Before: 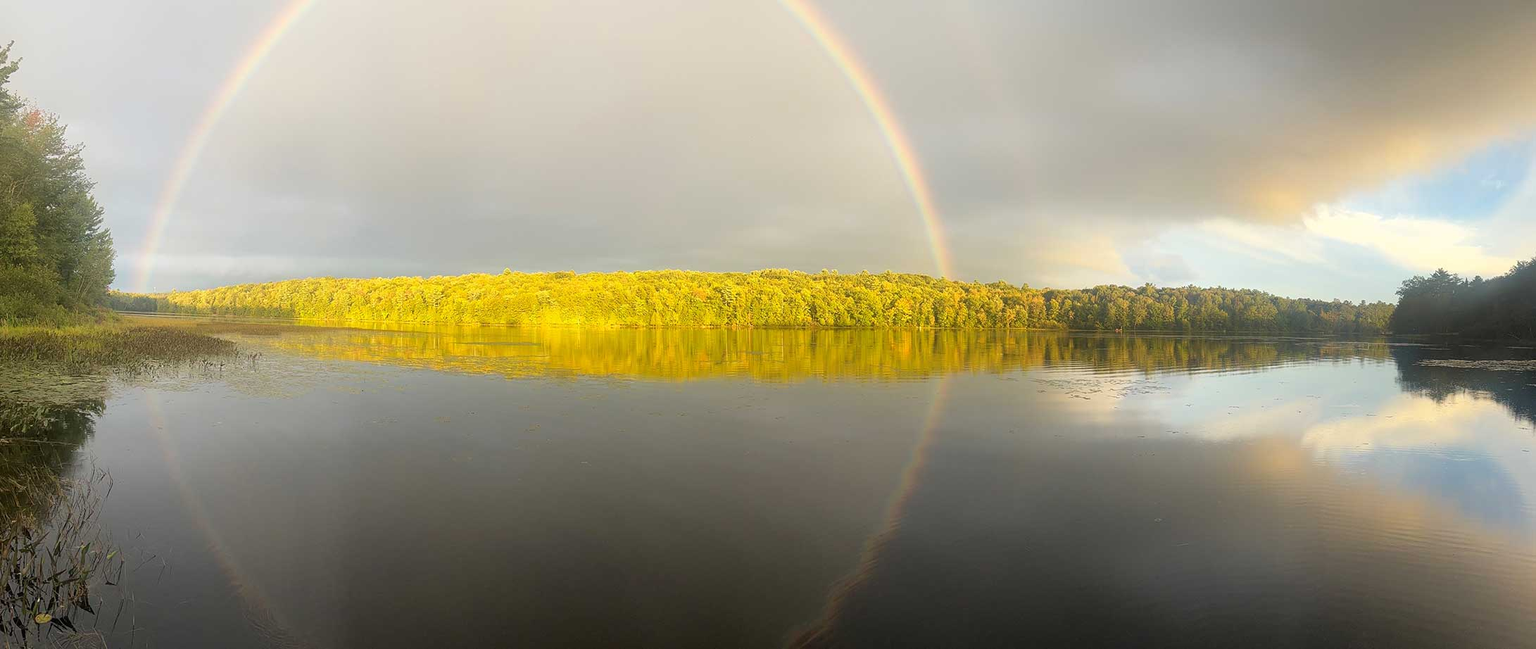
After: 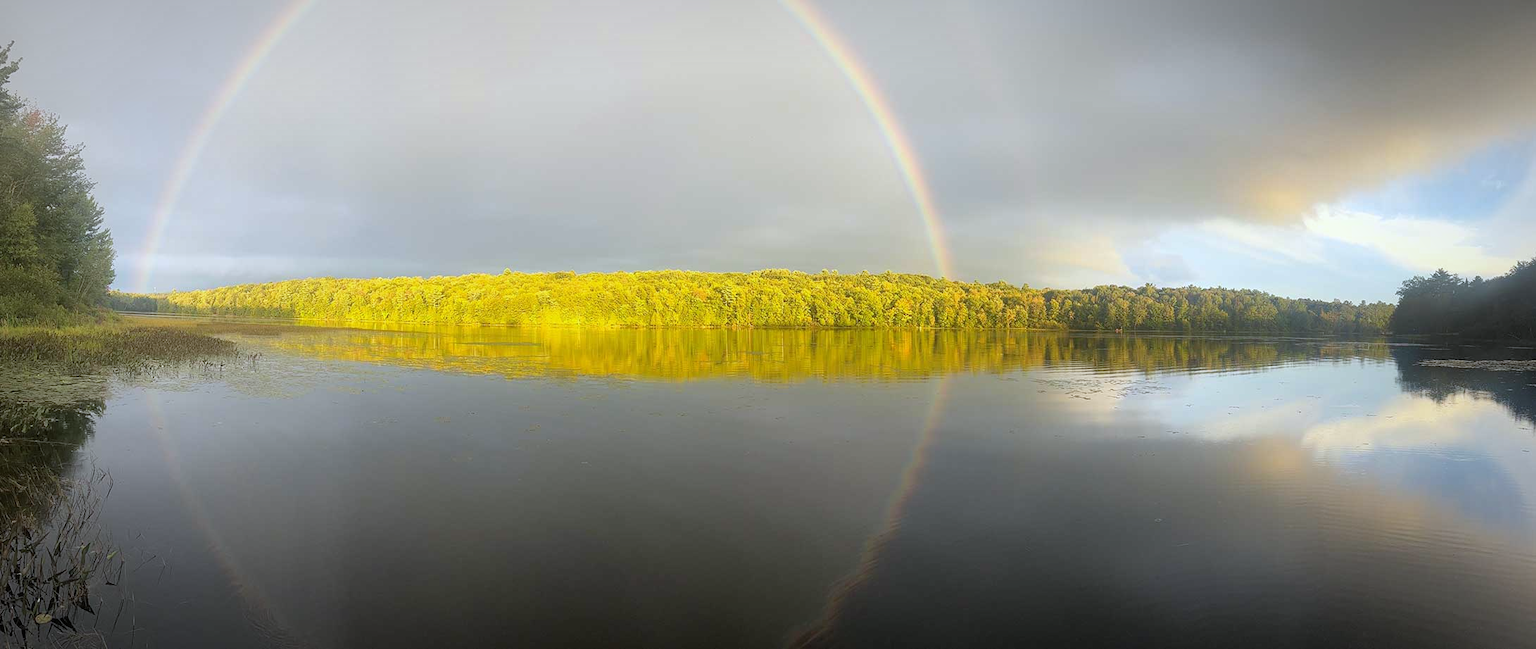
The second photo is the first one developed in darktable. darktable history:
vignetting: fall-off radius 70%, automatic ratio true
white balance: red 0.954, blue 1.079
